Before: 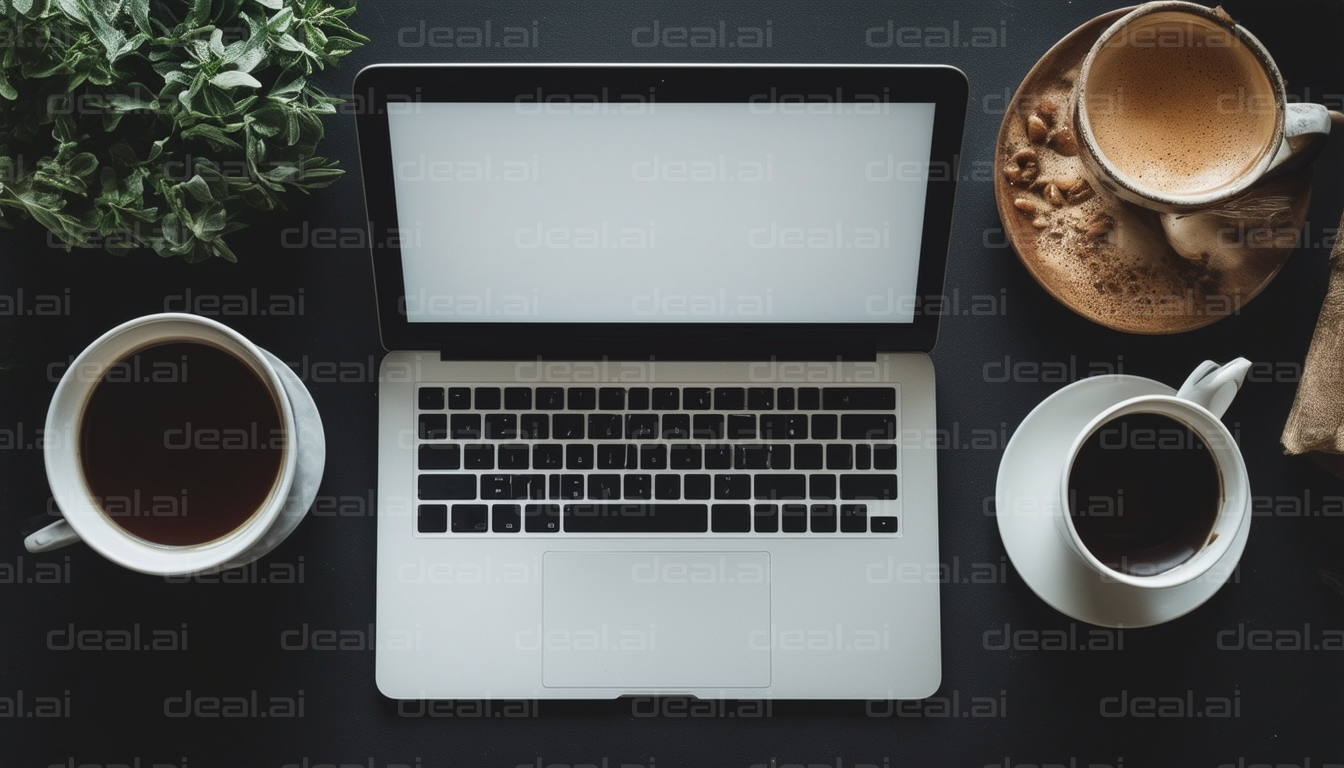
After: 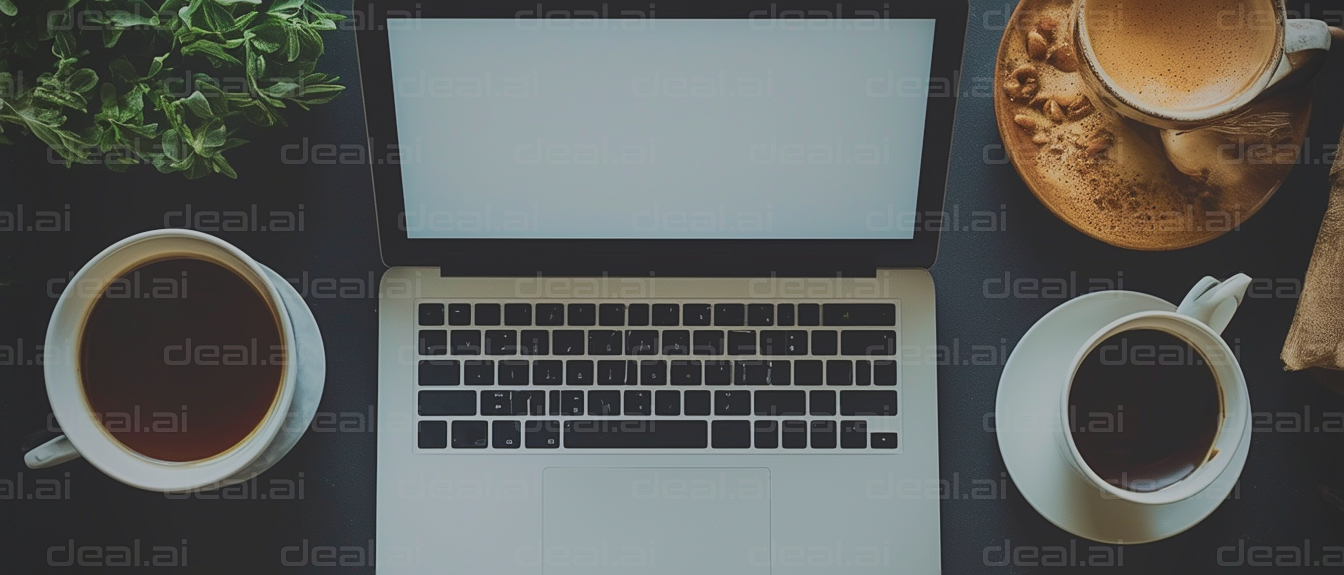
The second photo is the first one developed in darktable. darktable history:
contrast brightness saturation: contrast -0.281
crop: top 11.062%, bottom 13.939%
sharpen: on, module defaults
exposure: compensate highlight preservation false
vignetting: on, module defaults
velvia: strength 74.52%
filmic rgb: black relative exposure -16 EV, white relative exposure 4.94 EV, hardness 6.21
